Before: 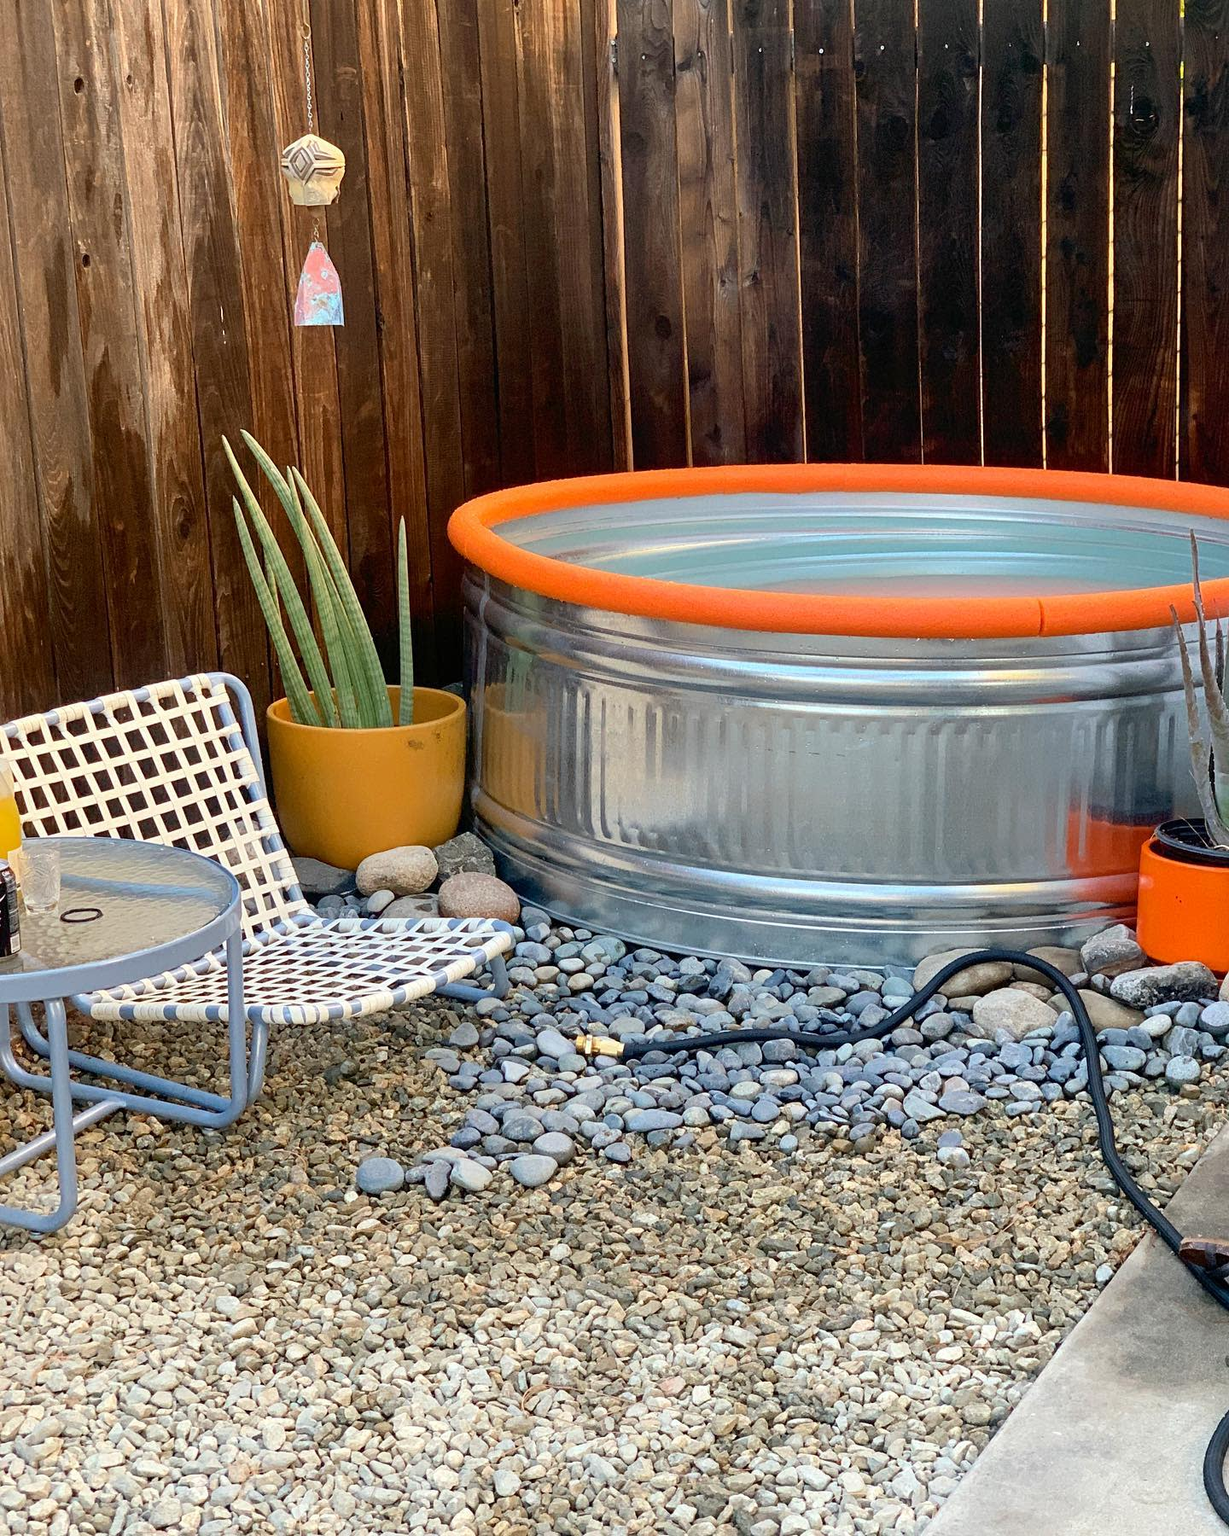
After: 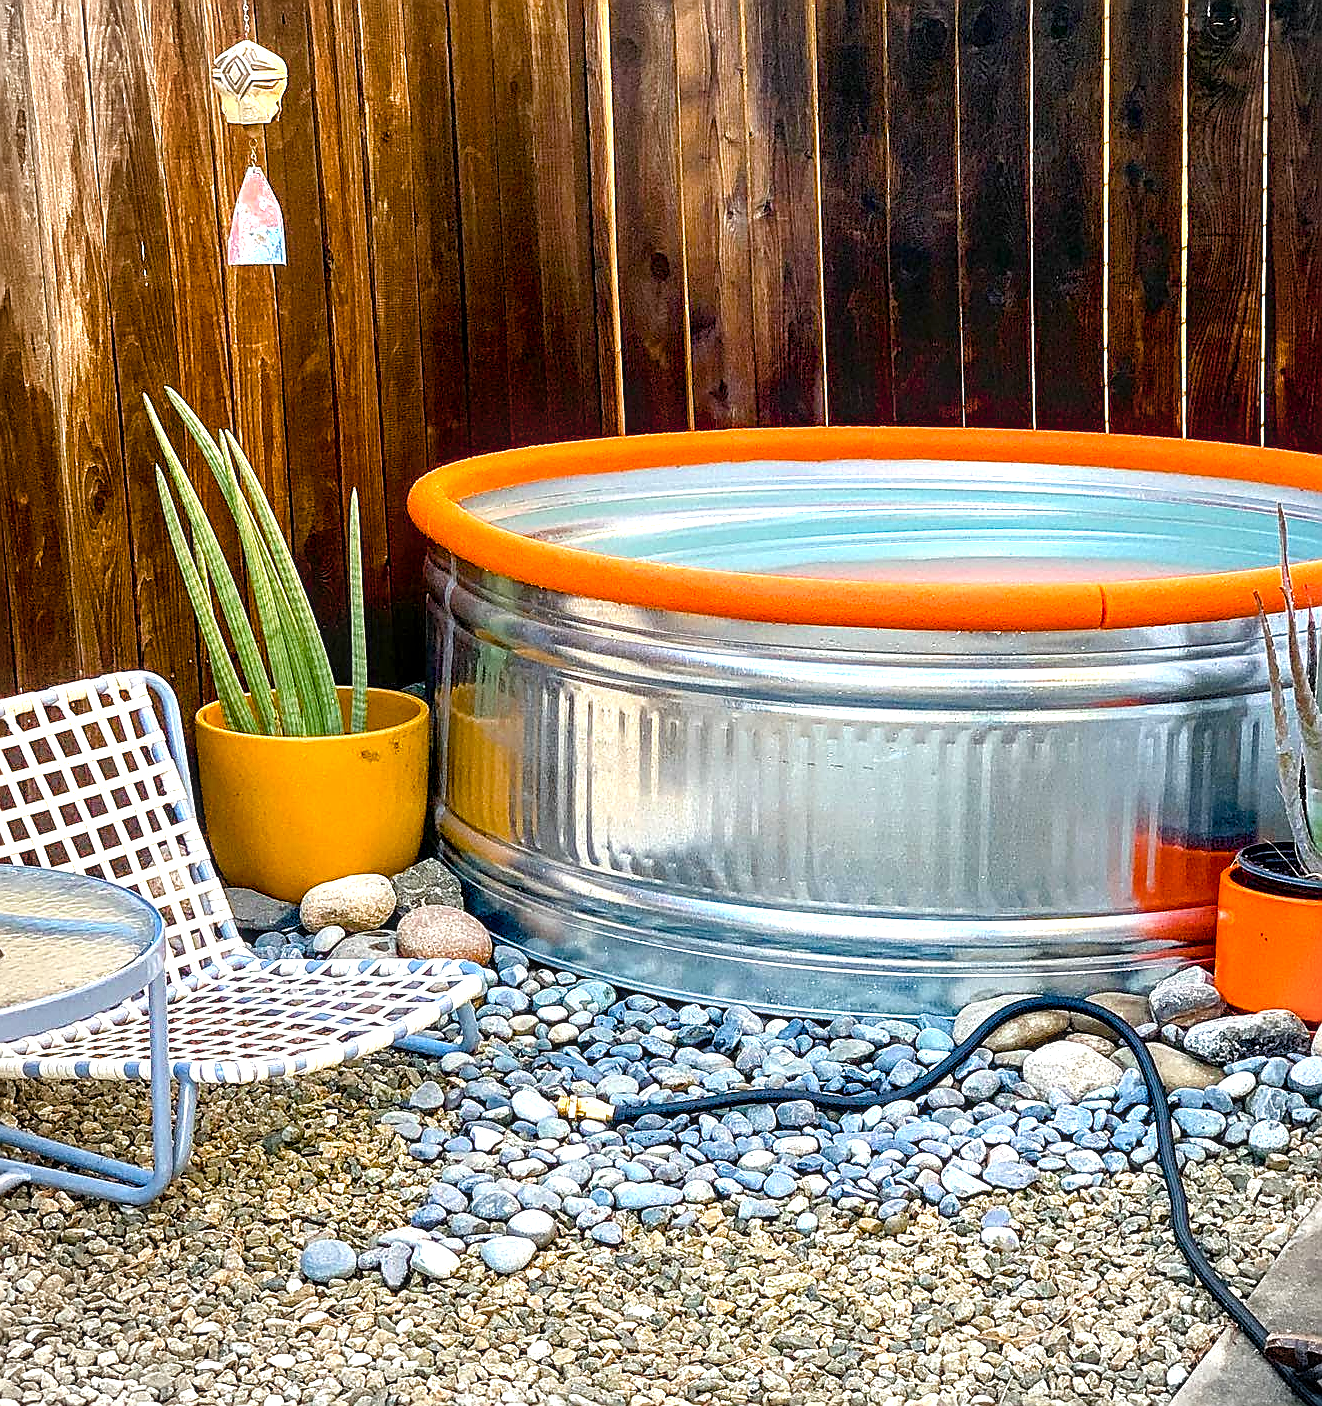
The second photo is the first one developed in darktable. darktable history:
color balance rgb: power › luminance 3.395%, power › hue 231.2°, perceptual saturation grading › global saturation 19.892%, perceptual saturation grading › highlights -25.205%, perceptual saturation grading › shadows 49.858%, perceptual brilliance grading › global brilliance 24.377%, global vibrance 20%
vignetting: fall-off start 92.4%, brightness -0.277, center (0.04, -0.092)
crop: left 8.162%, top 6.546%, bottom 15.337%
sharpen: radius 1.365, amount 1.249, threshold 0.8
local contrast: detail 139%
